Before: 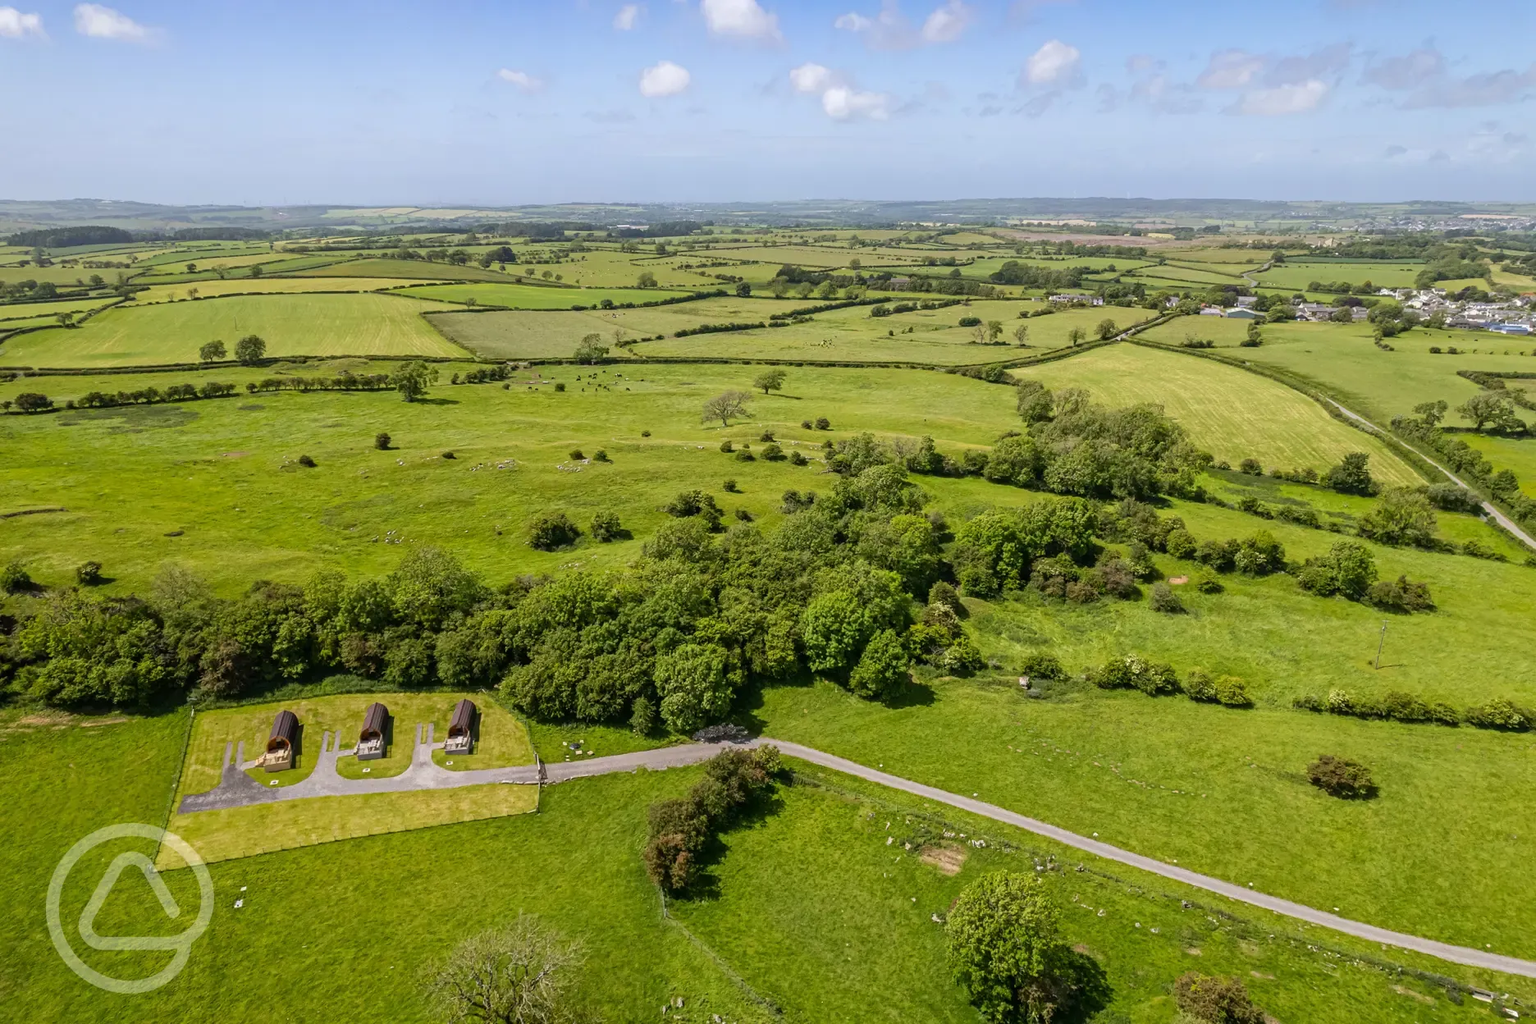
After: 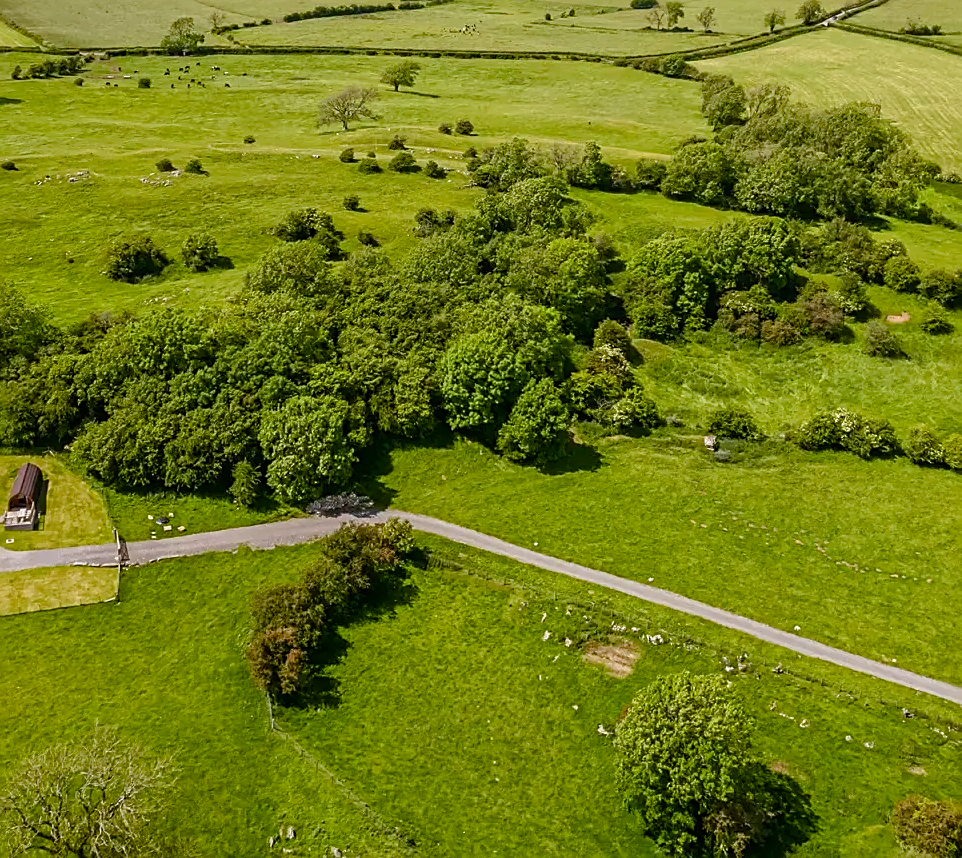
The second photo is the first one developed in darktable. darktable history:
sharpen: on, module defaults
crop and rotate: left 28.749%, top 31.18%, right 19.843%
color balance rgb: perceptual saturation grading › global saturation 39.785%, perceptual saturation grading › highlights -50.365%, perceptual saturation grading › shadows 30.778%
